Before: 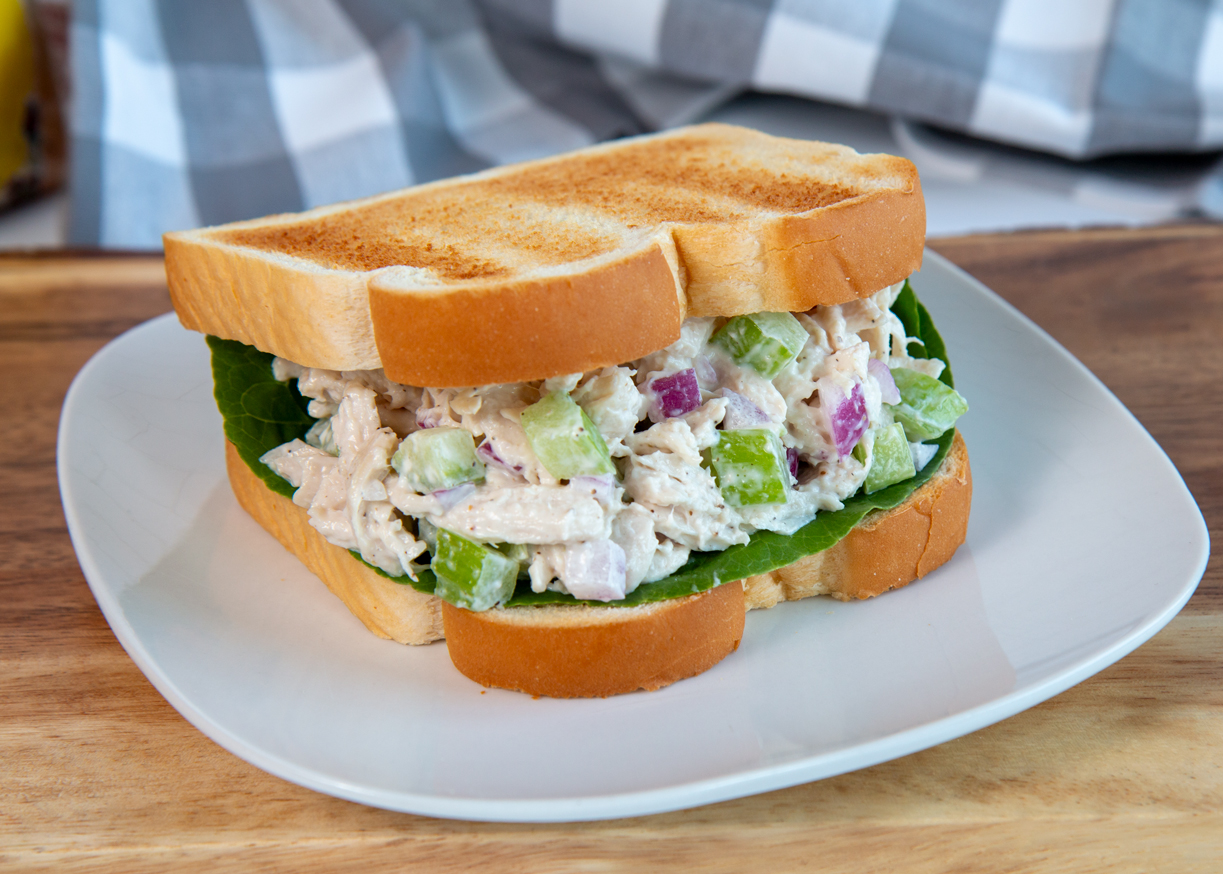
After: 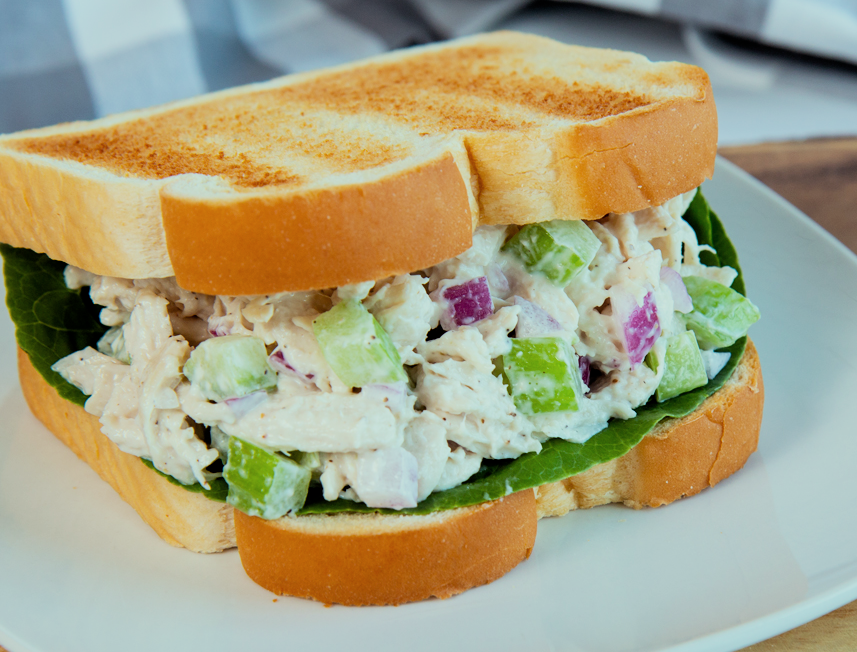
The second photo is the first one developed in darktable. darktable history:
color balance rgb: highlights gain › luminance 20.01%, highlights gain › chroma 2.808%, highlights gain › hue 172.5°, linear chroma grading › global chroma 5.378%, perceptual saturation grading › global saturation 0.839%, saturation formula JzAzBz (2021)
crop and rotate: left 17.055%, top 10.685%, right 12.842%, bottom 14.651%
color correction: highlights b* 2.91
contrast brightness saturation: saturation -0.06
filmic rgb: middle gray luminance 29%, black relative exposure -10.31 EV, white relative exposure 5.49 EV, target black luminance 0%, hardness 3.96, latitude 1.31%, contrast 1.128, highlights saturation mix 4.44%, shadows ↔ highlights balance 14.88%
